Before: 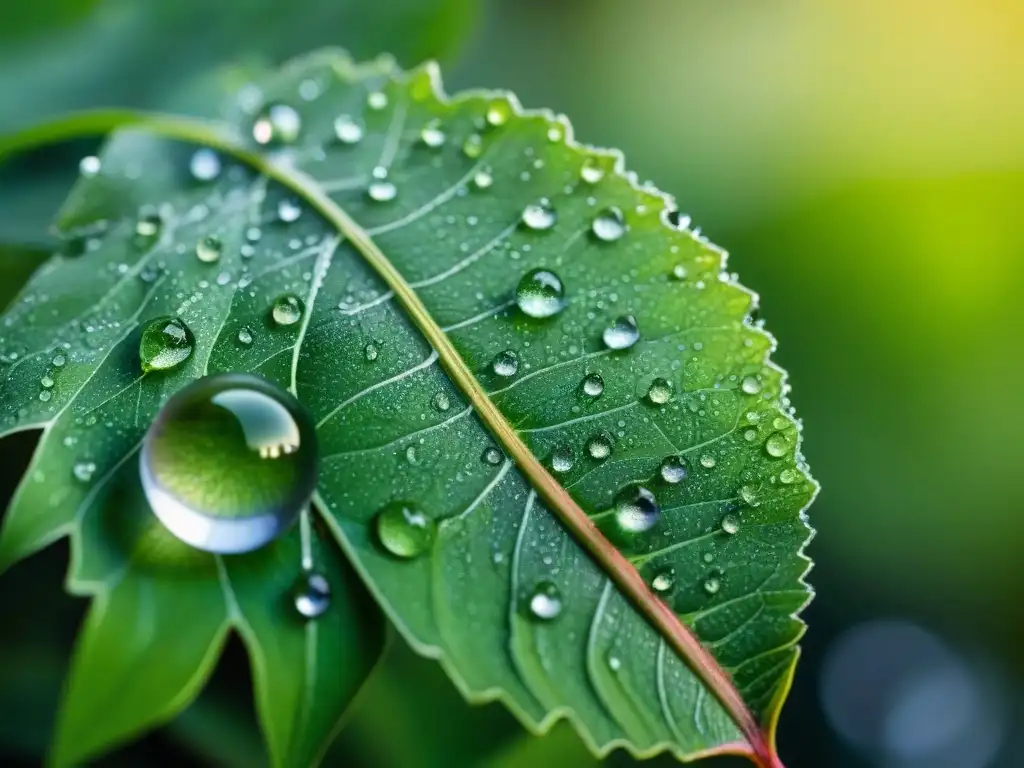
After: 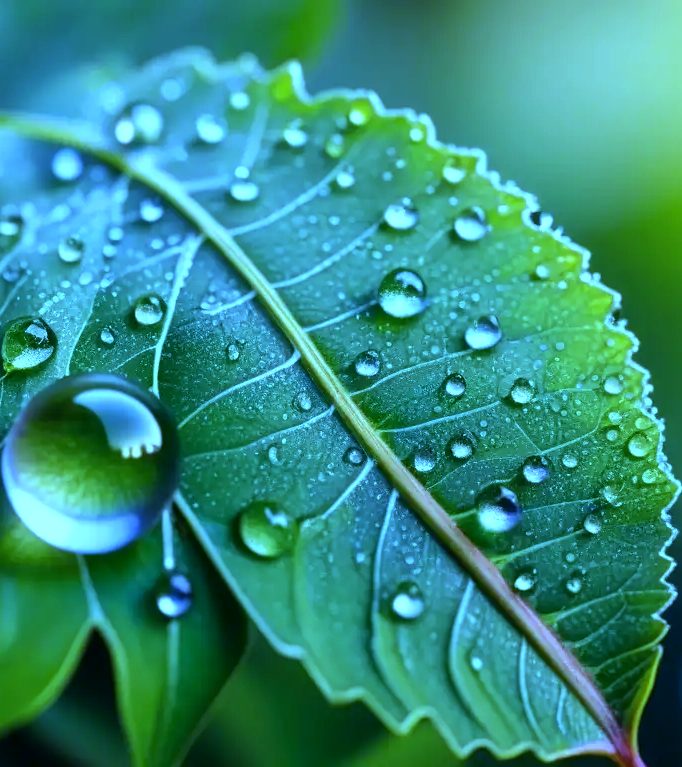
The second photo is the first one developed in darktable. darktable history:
white balance: red 0.766, blue 1.537
color balance: mode lift, gamma, gain (sRGB), lift [0.997, 0.979, 1.021, 1.011], gamma [1, 1.084, 0.916, 0.998], gain [1, 0.87, 1.13, 1.101], contrast 4.55%, contrast fulcrum 38.24%, output saturation 104.09%
crop and rotate: left 13.537%, right 19.796%
